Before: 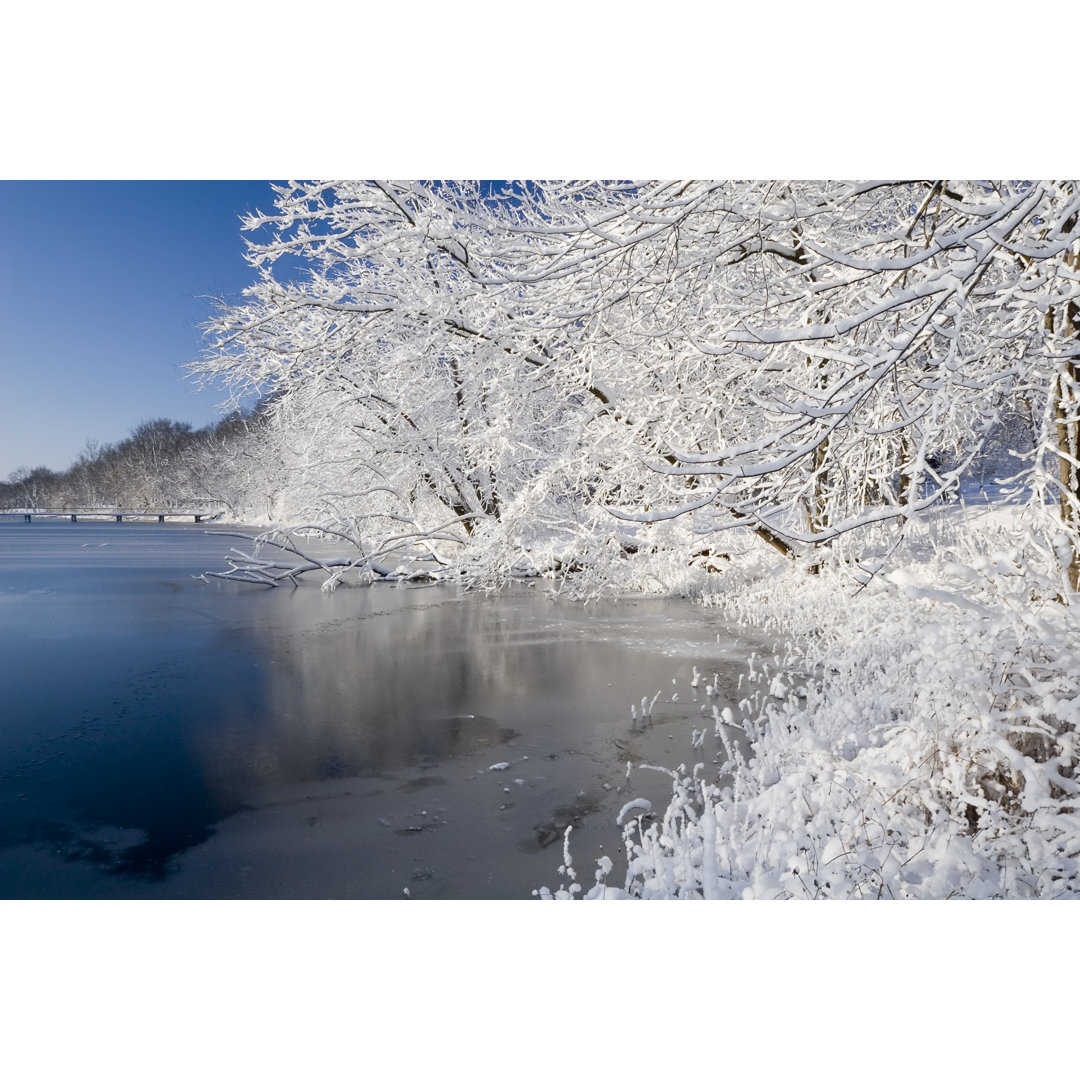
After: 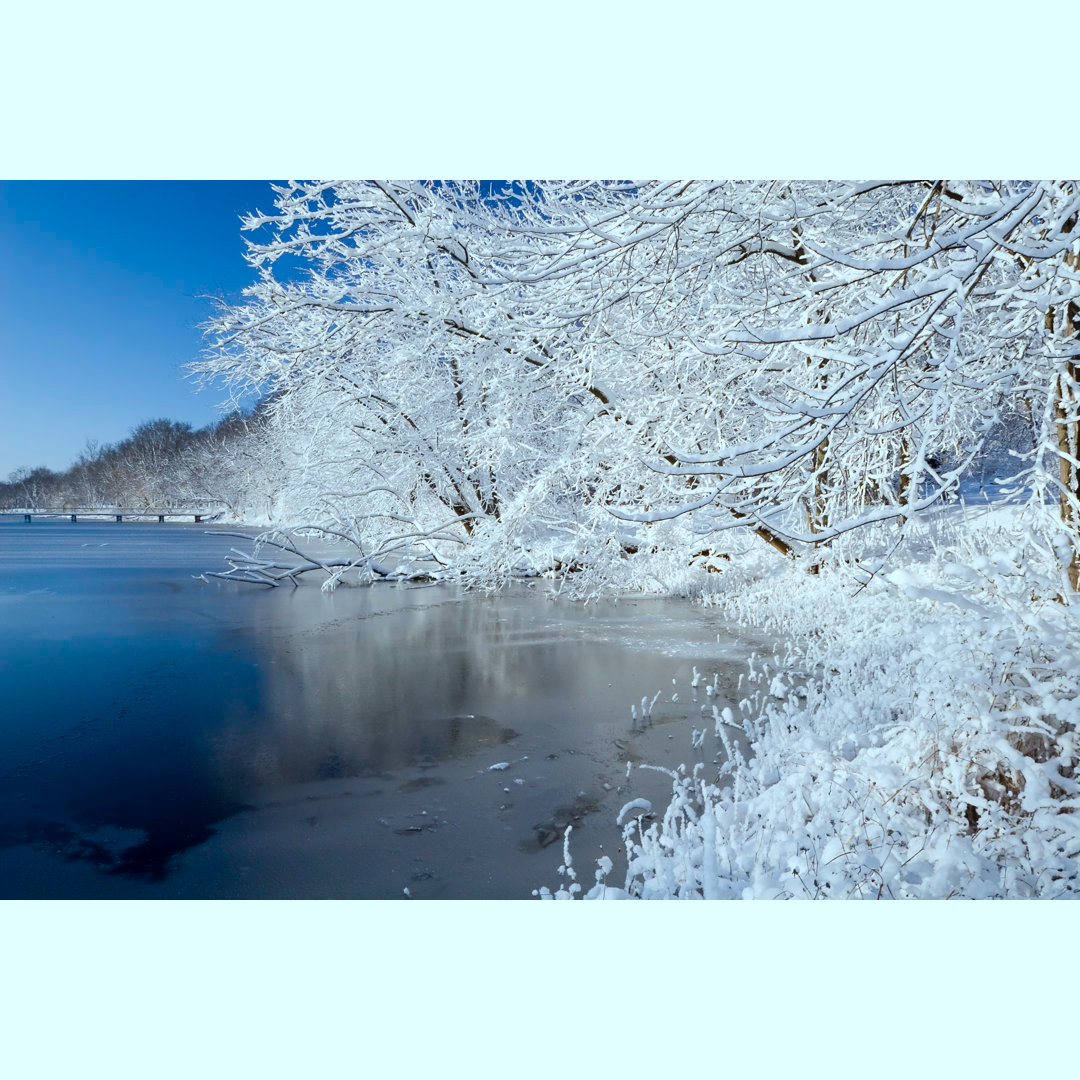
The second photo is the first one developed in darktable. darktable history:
color correction: highlights a* -6.36, highlights b* 0.827
color calibration: x 0.37, y 0.382, temperature 4317.34 K, saturation algorithm version 1 (2020)
